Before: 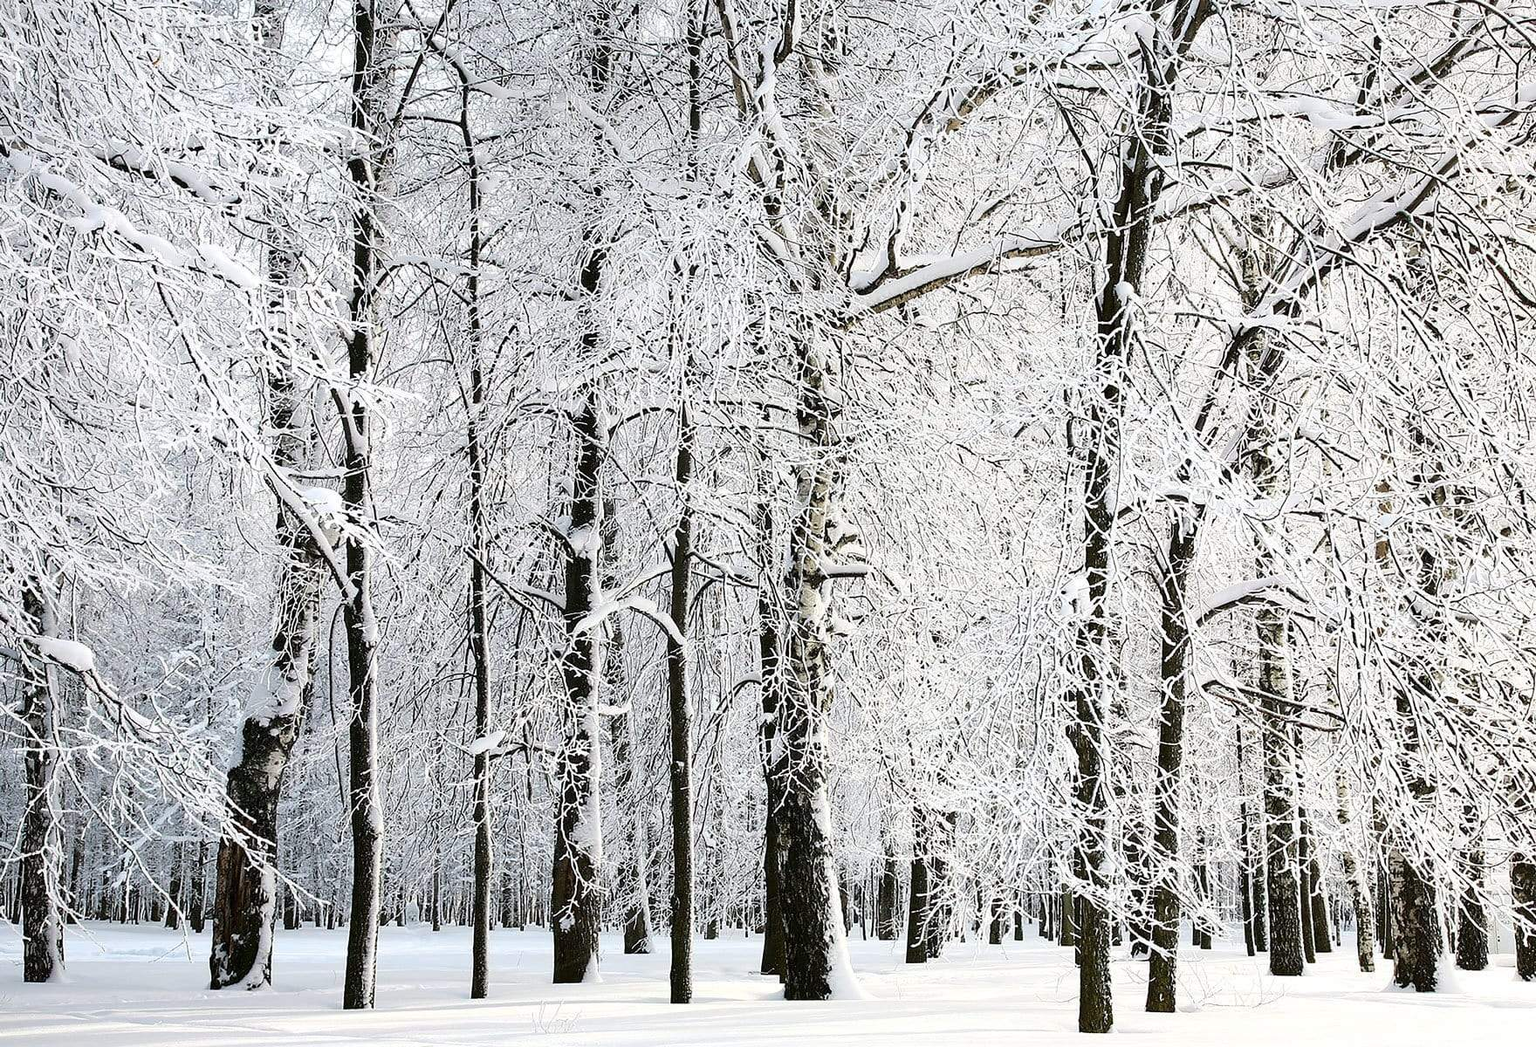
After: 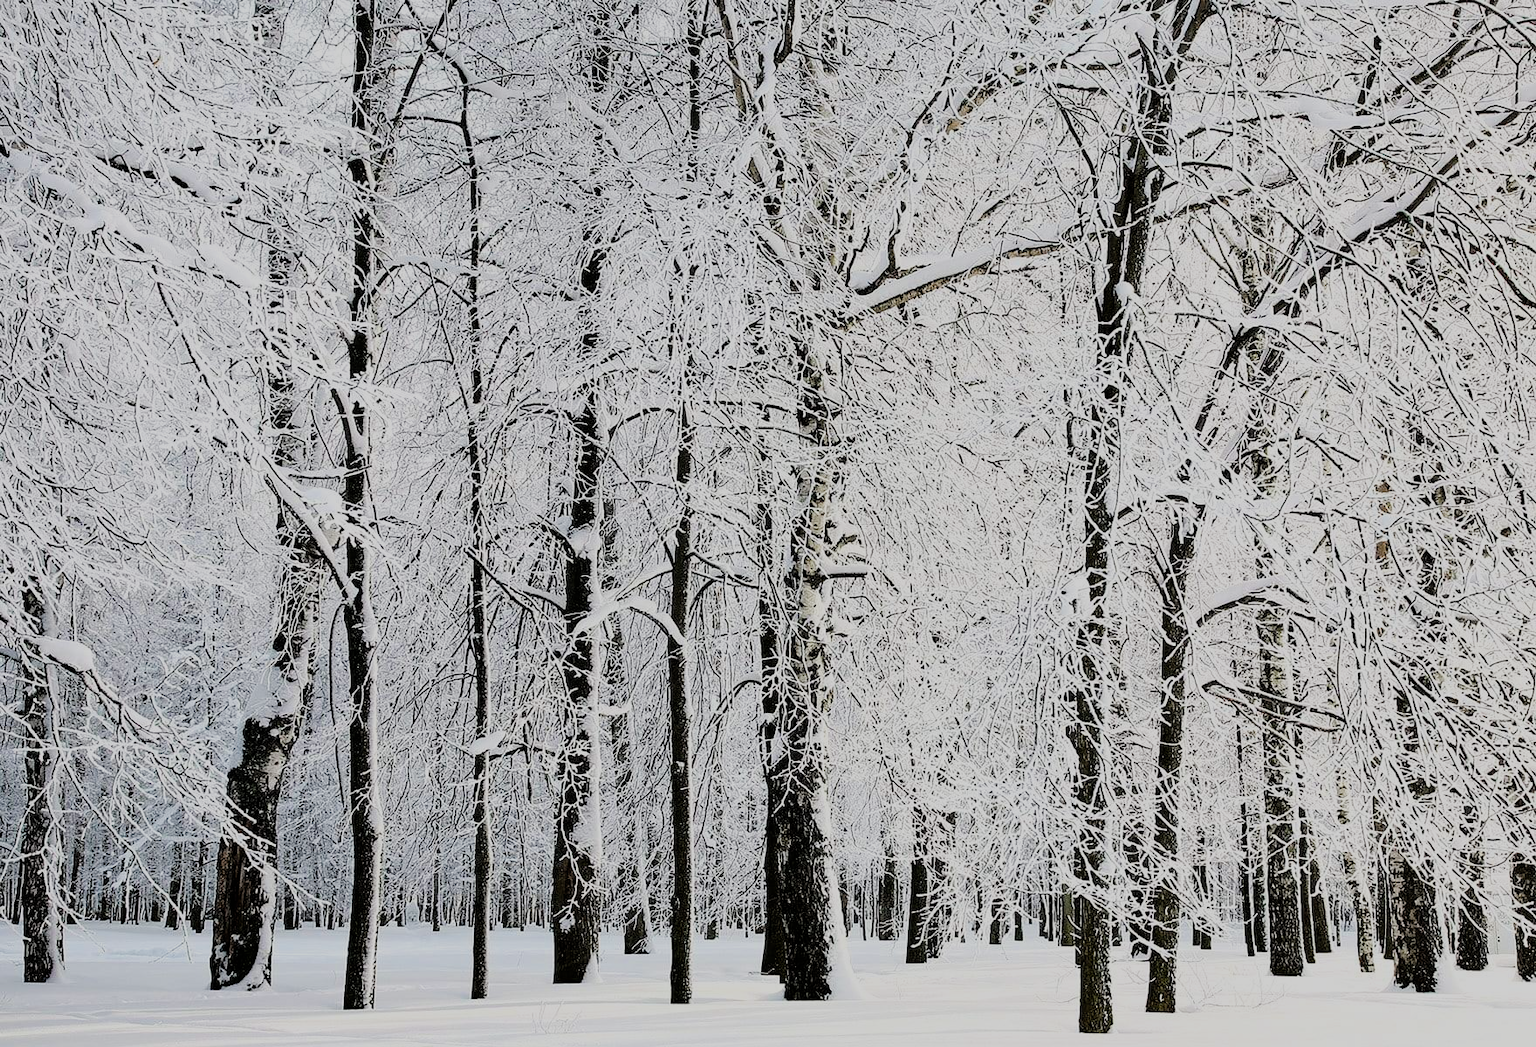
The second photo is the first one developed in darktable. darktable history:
filmic rgb: black relative exposure -6.9 EV, white relative exposure 5.59 EV, hardness 2.86
tone equalizer: mask exposure compensation -0.502 EV
